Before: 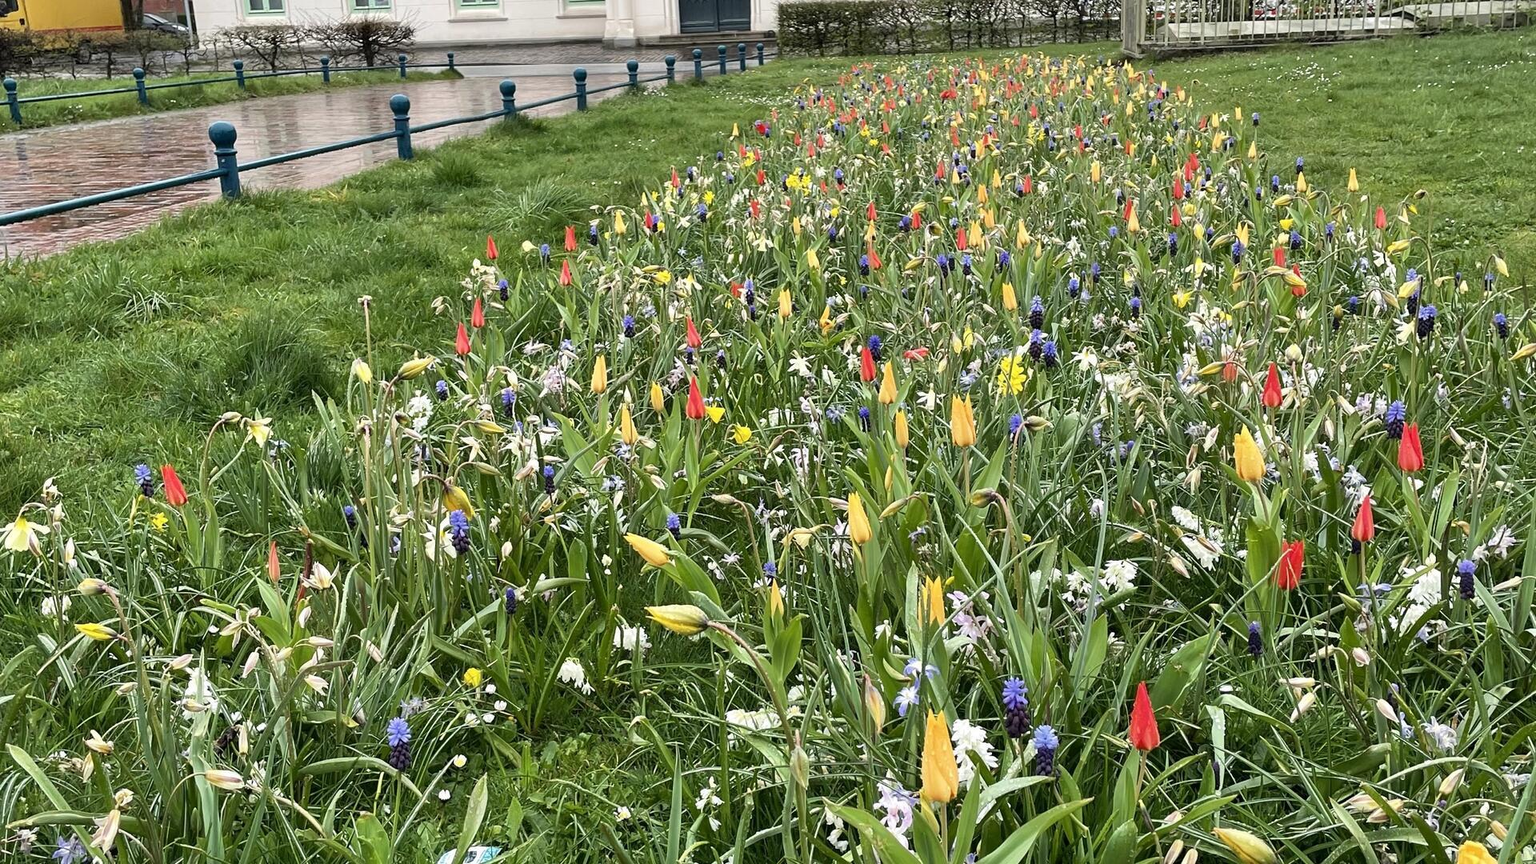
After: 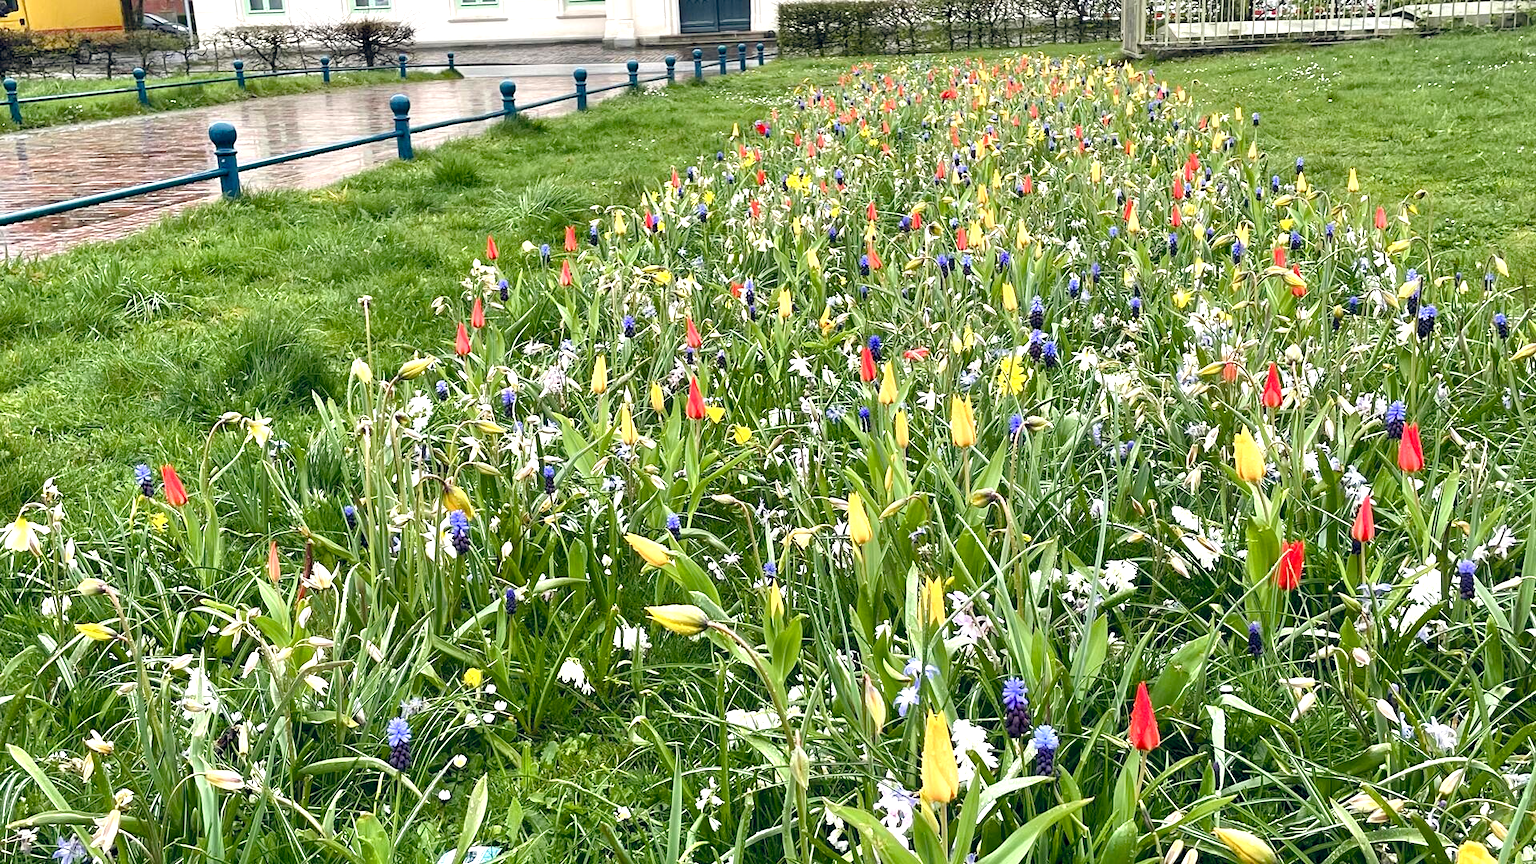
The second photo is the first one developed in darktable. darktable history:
color balance rgb: global offset › chroma 0.098%, global offset › hue 250.26°, perceptual saturation grading › global saturation 20%, perceptual saturation grading › highlights -24.782%, perceptual saturation grading › shadows 26.079%, global vibrance 20%
exposure: black level correction 0.001, exposure 0.672 EV, compensate highlight preservation false
